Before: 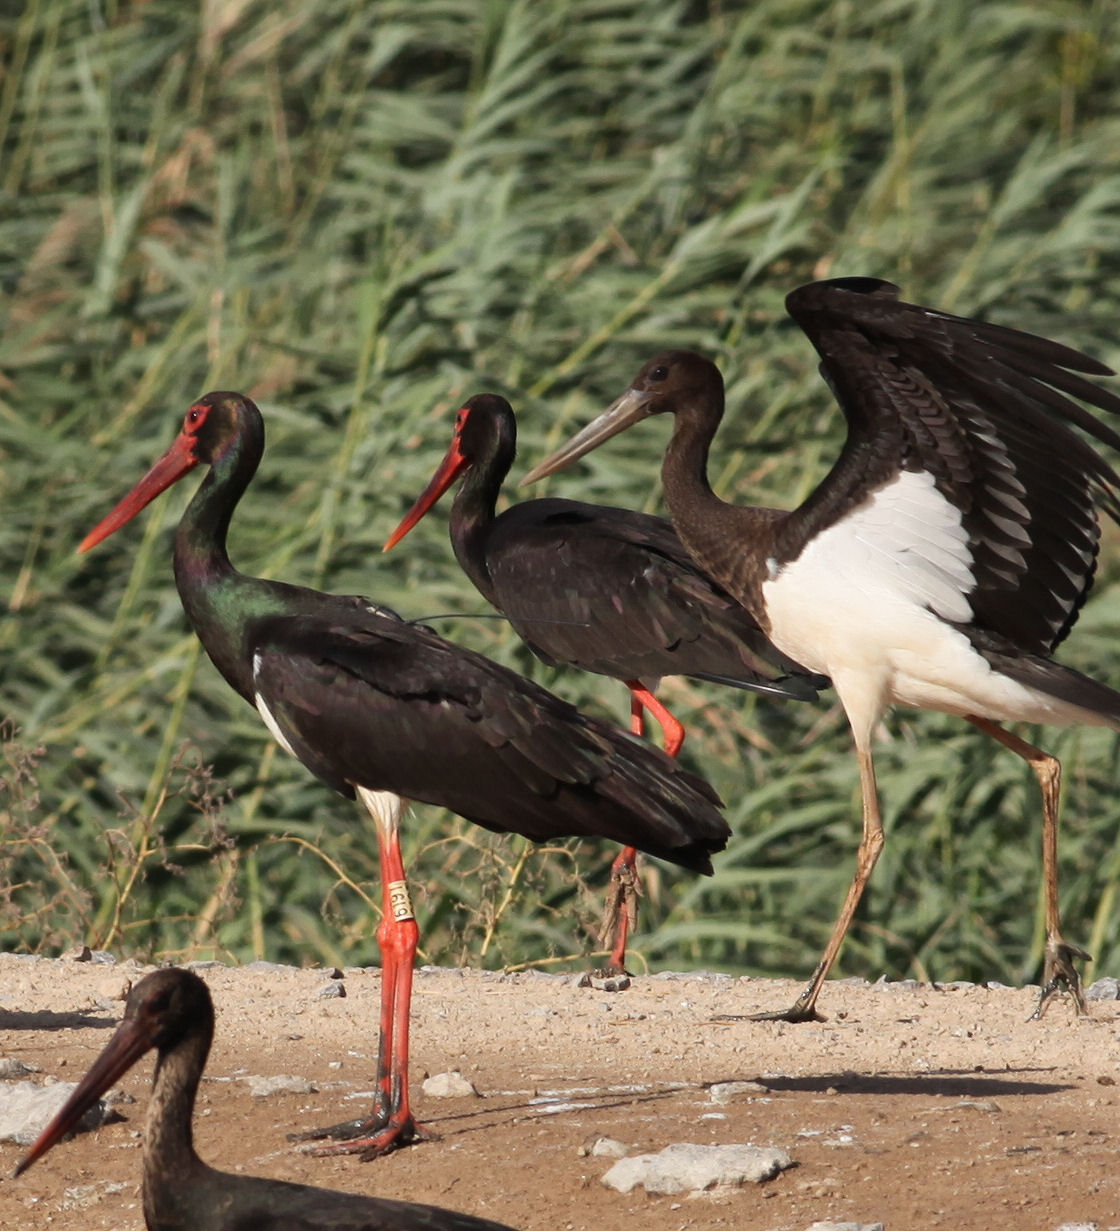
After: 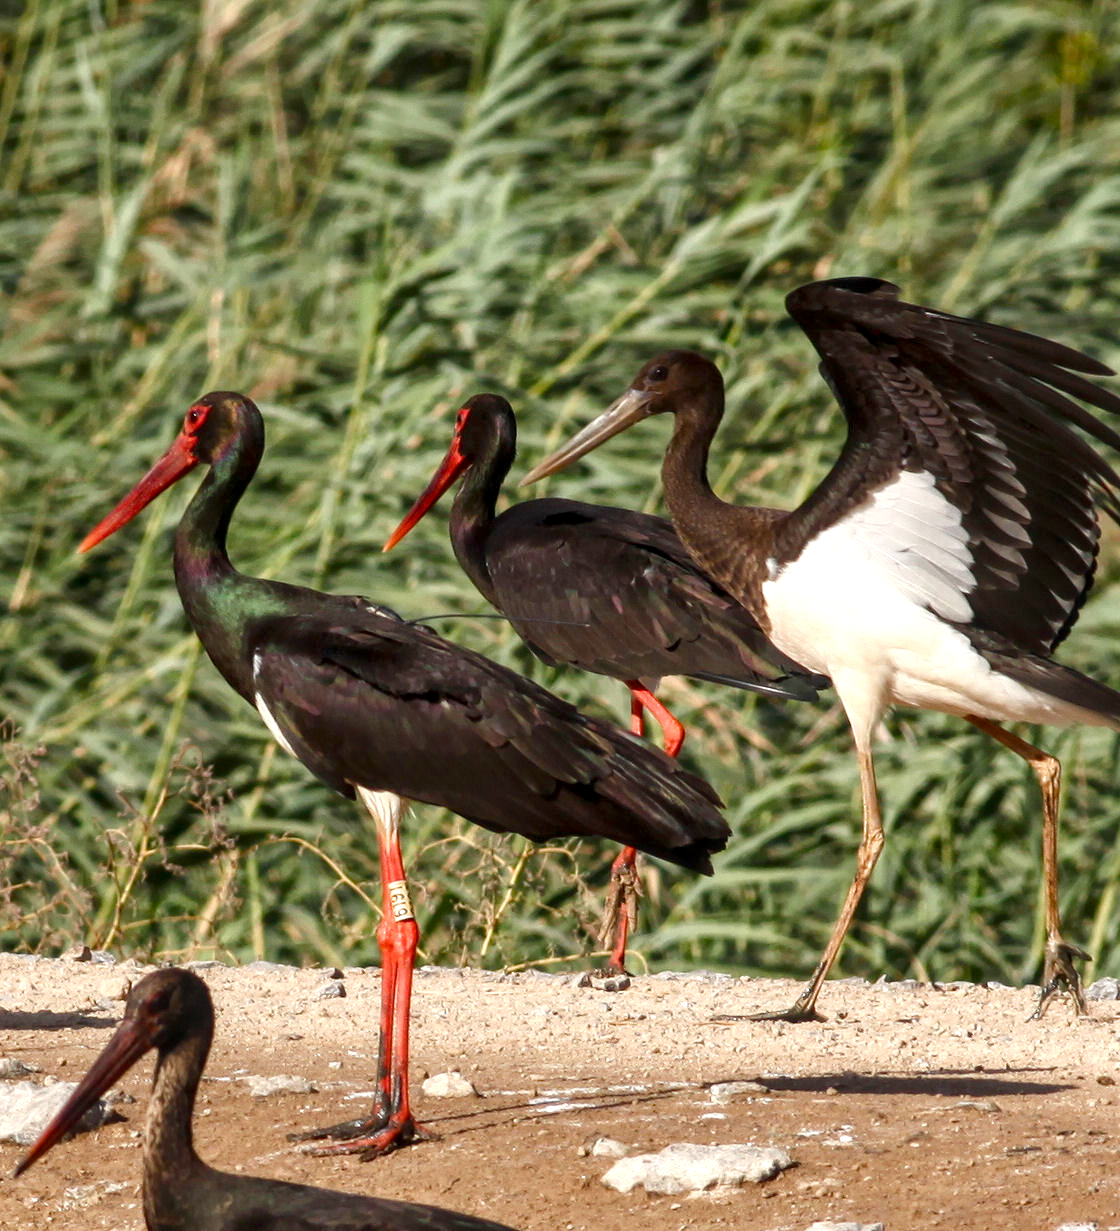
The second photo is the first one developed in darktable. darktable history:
color balance rgb: perceptual saturation grading › global saturation 25%, perceptual saturation grading › highlights -50%, perceptual saturation grading › shadows 30%, perceptual brilliance grading › global brilliance 12%, global vibrance 20%
local contrast: detail 130%
